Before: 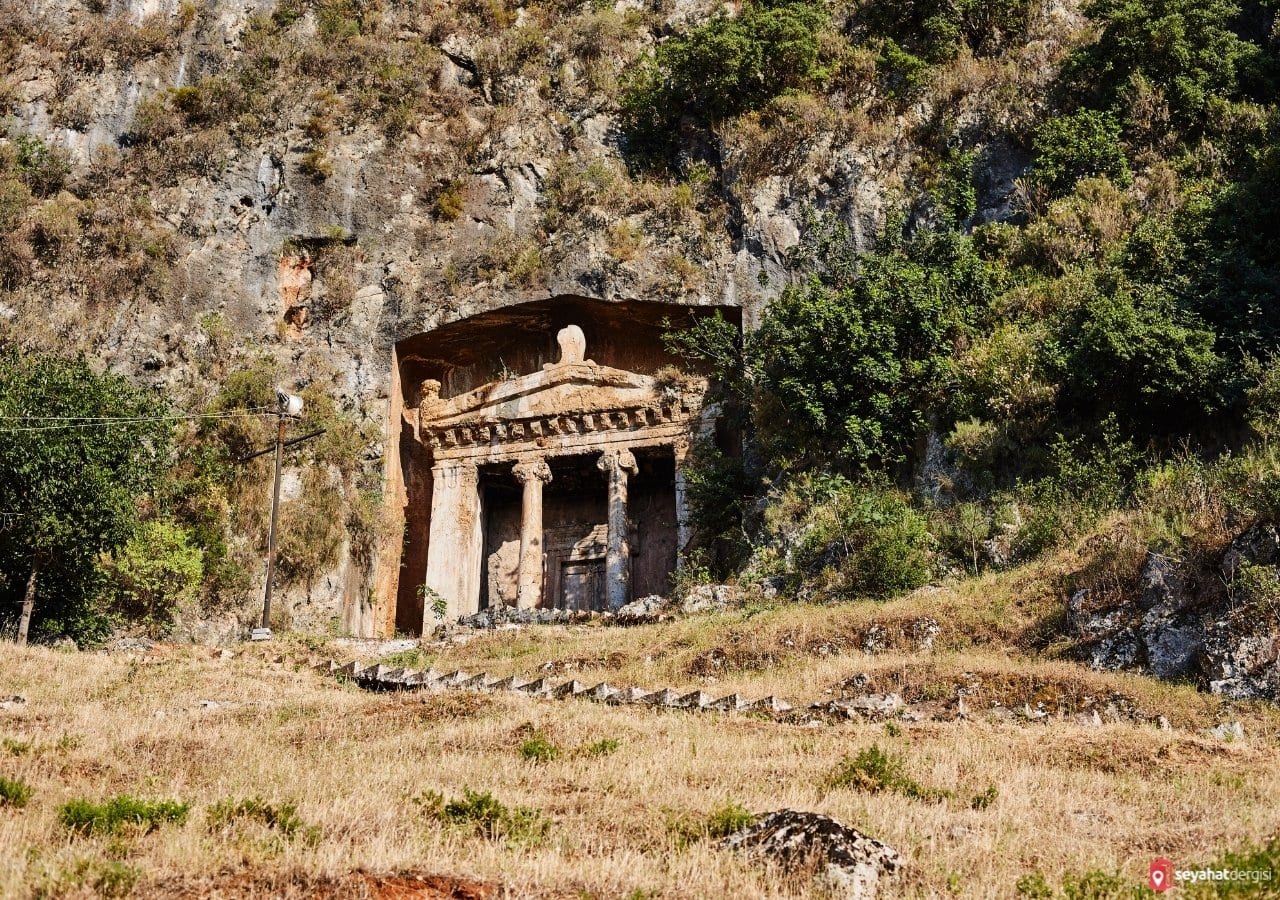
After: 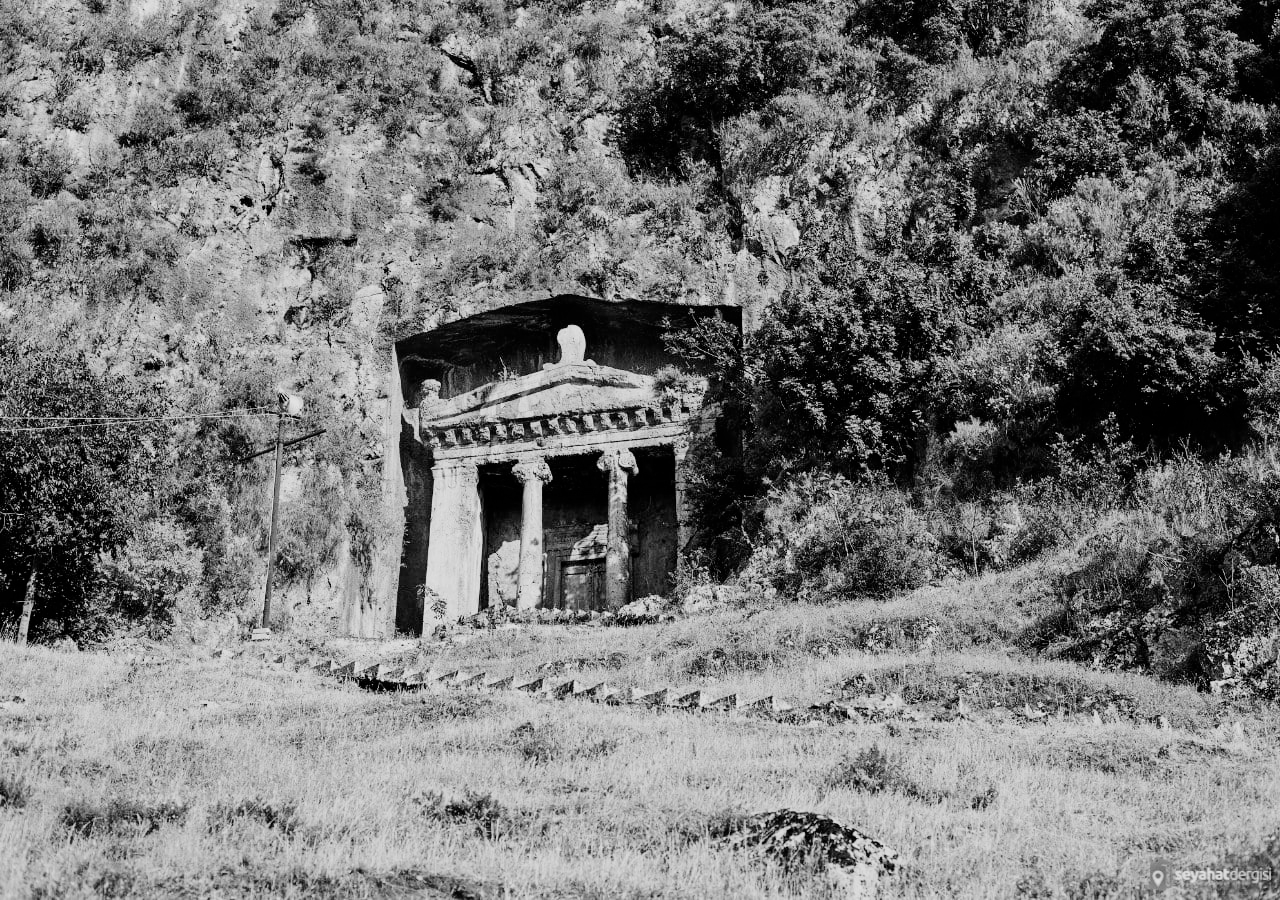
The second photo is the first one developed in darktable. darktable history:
filmic rgb: black relative exposure -7.65 EV, white relative exposure 4.56 EV, hardness 3.61, contrast 1.05
exposure: black level correction 0.001, exposure 0.5 EV, compensate exposure bias true, compensate highlight preservation false
monochrome: size 1
